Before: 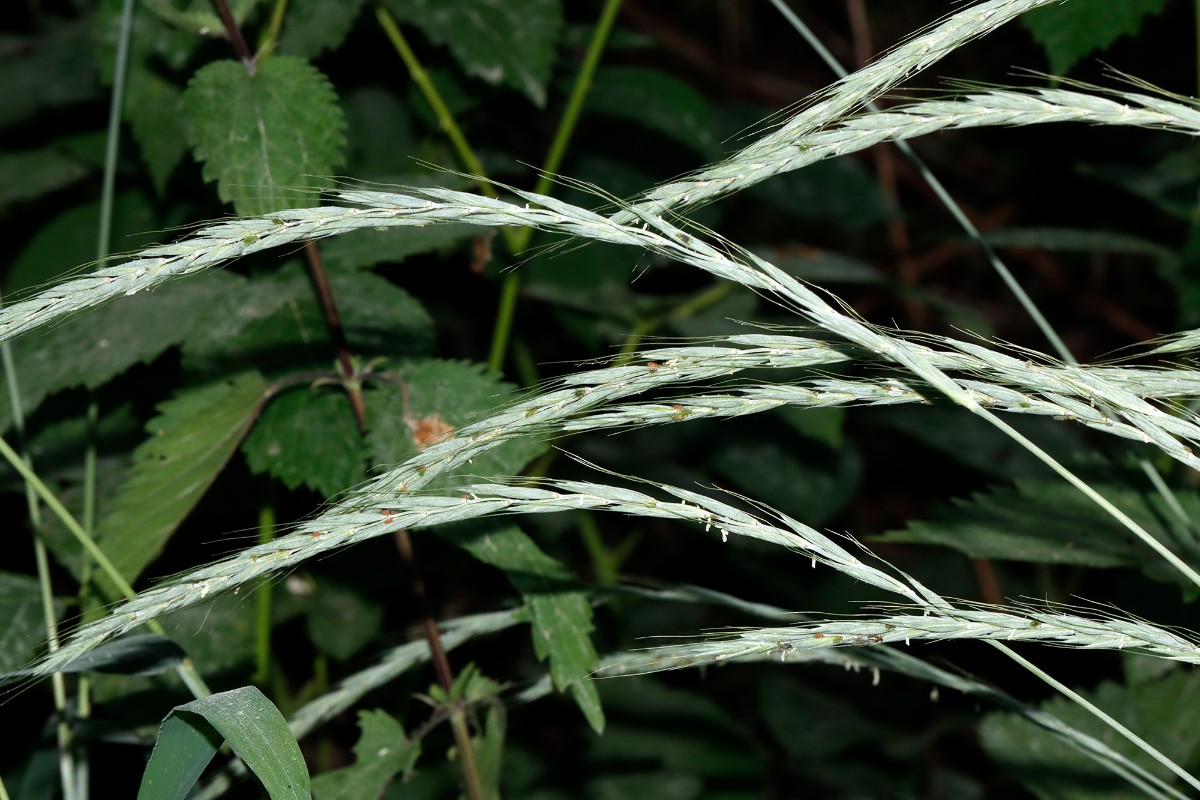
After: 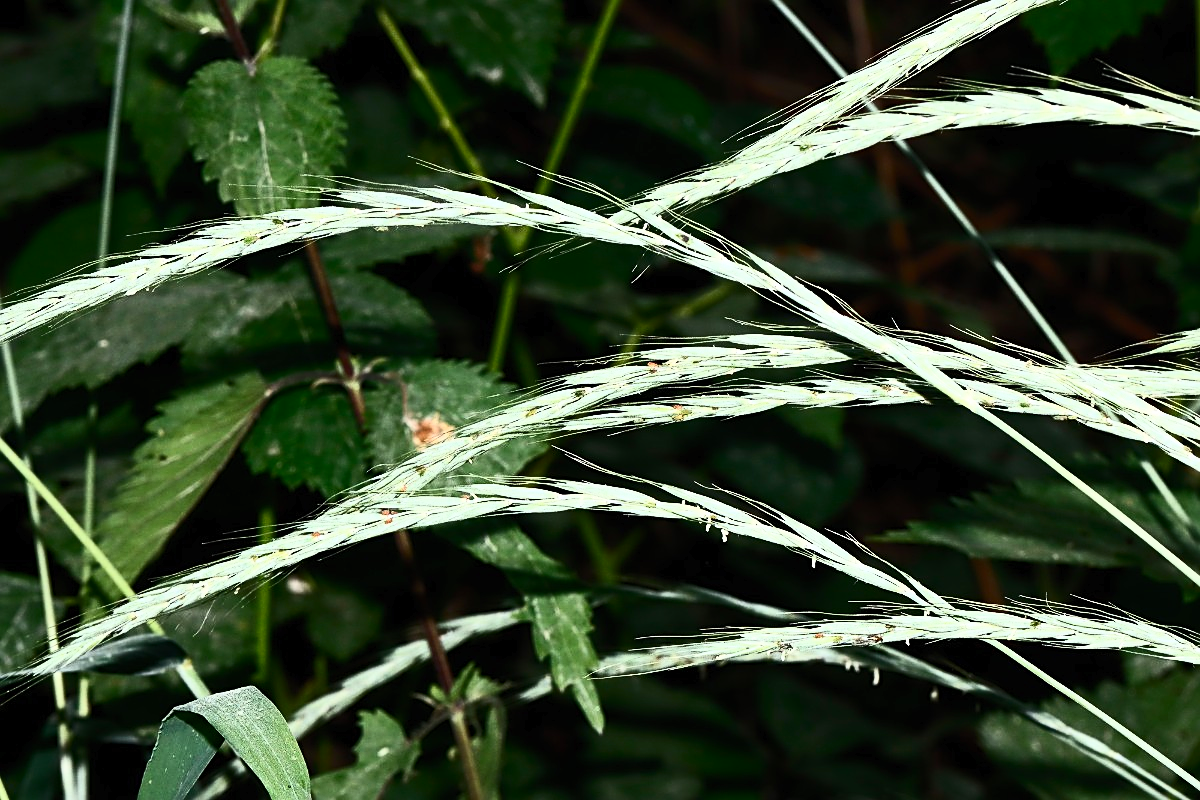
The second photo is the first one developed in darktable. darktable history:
contrast brightness saturation: contrast 0.624, brightness 0.326, saturation 0.148
sharpen: on, module defaults
